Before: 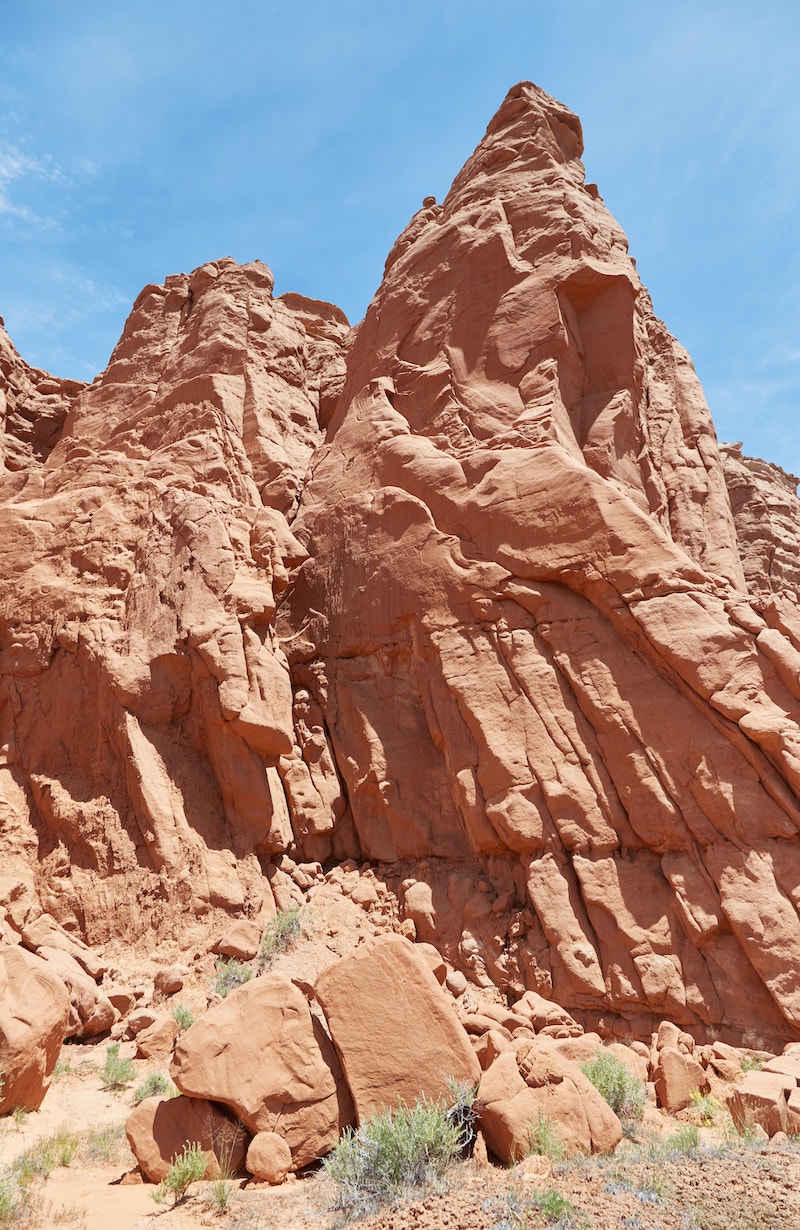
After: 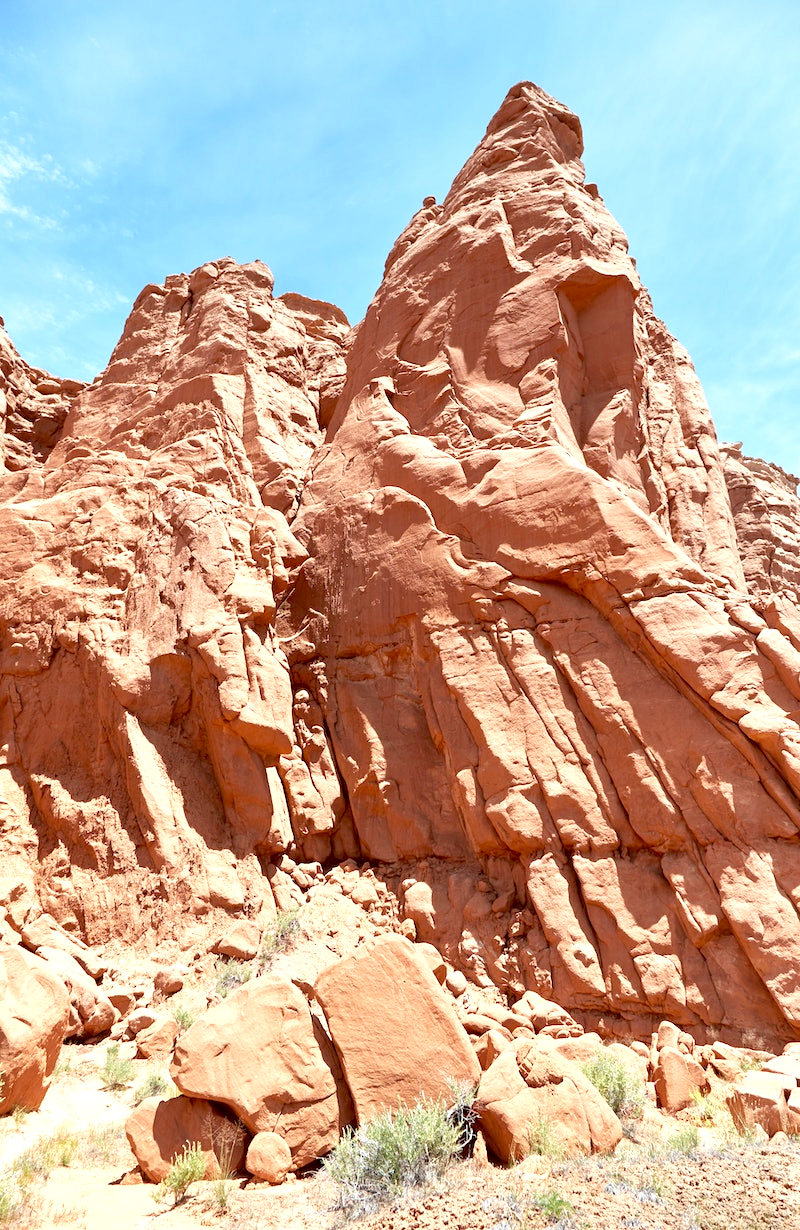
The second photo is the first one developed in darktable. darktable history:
exposure: black level correction 0.012, exposure 0.7 EV, compensate exposure bias true, compensate highlight preservation false
contrast brightness saturation: saturation -0.04
